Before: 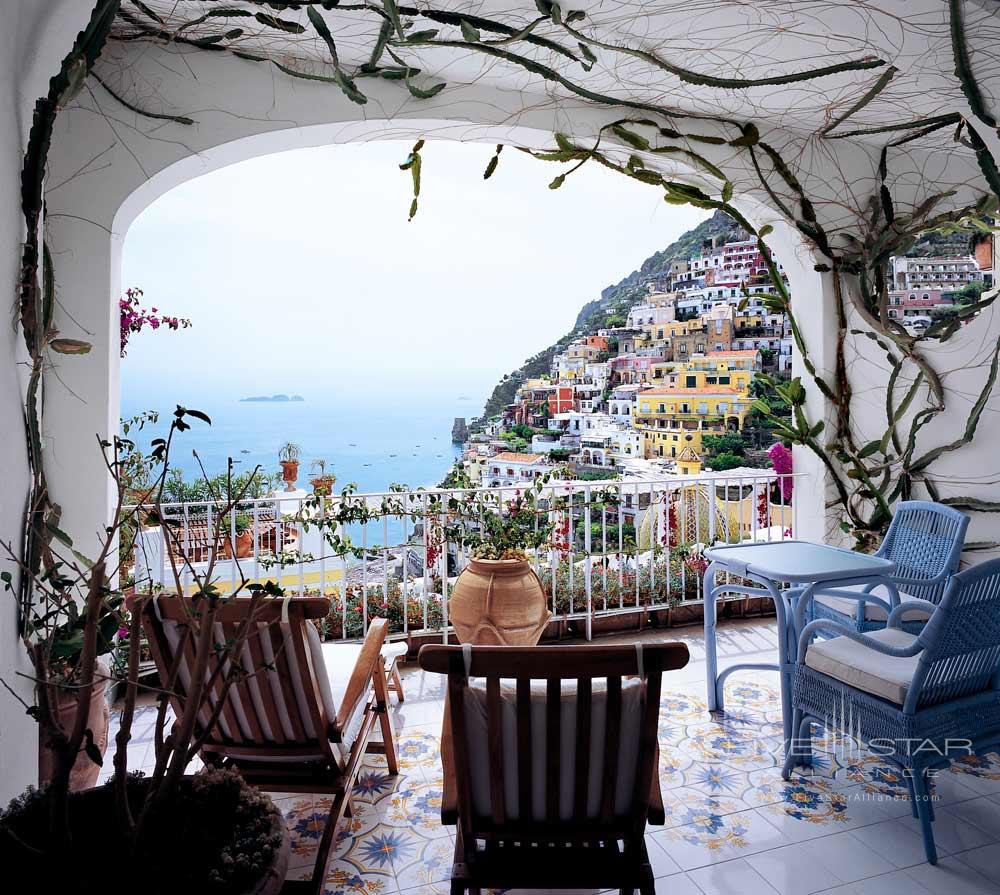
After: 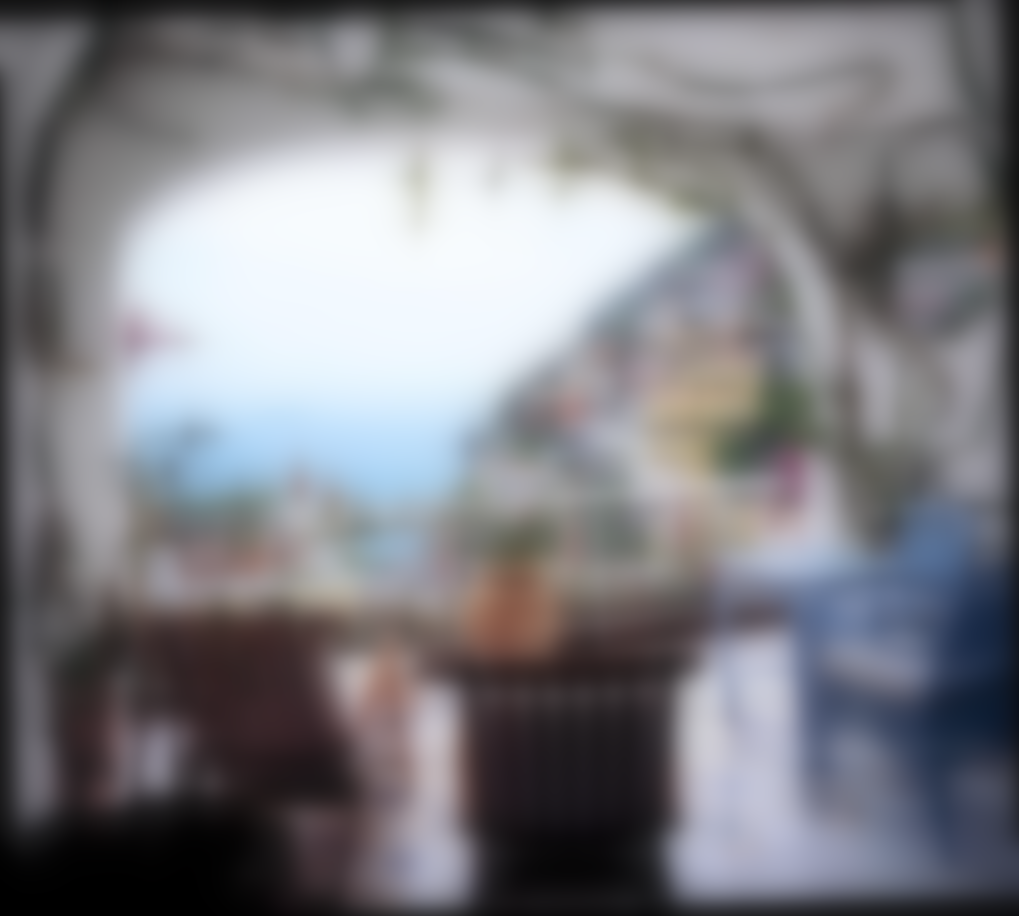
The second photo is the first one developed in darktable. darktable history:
lowpass: radius 16, unbound 0
rotate and perspective: rotation -1.24°, automatic cropping off
